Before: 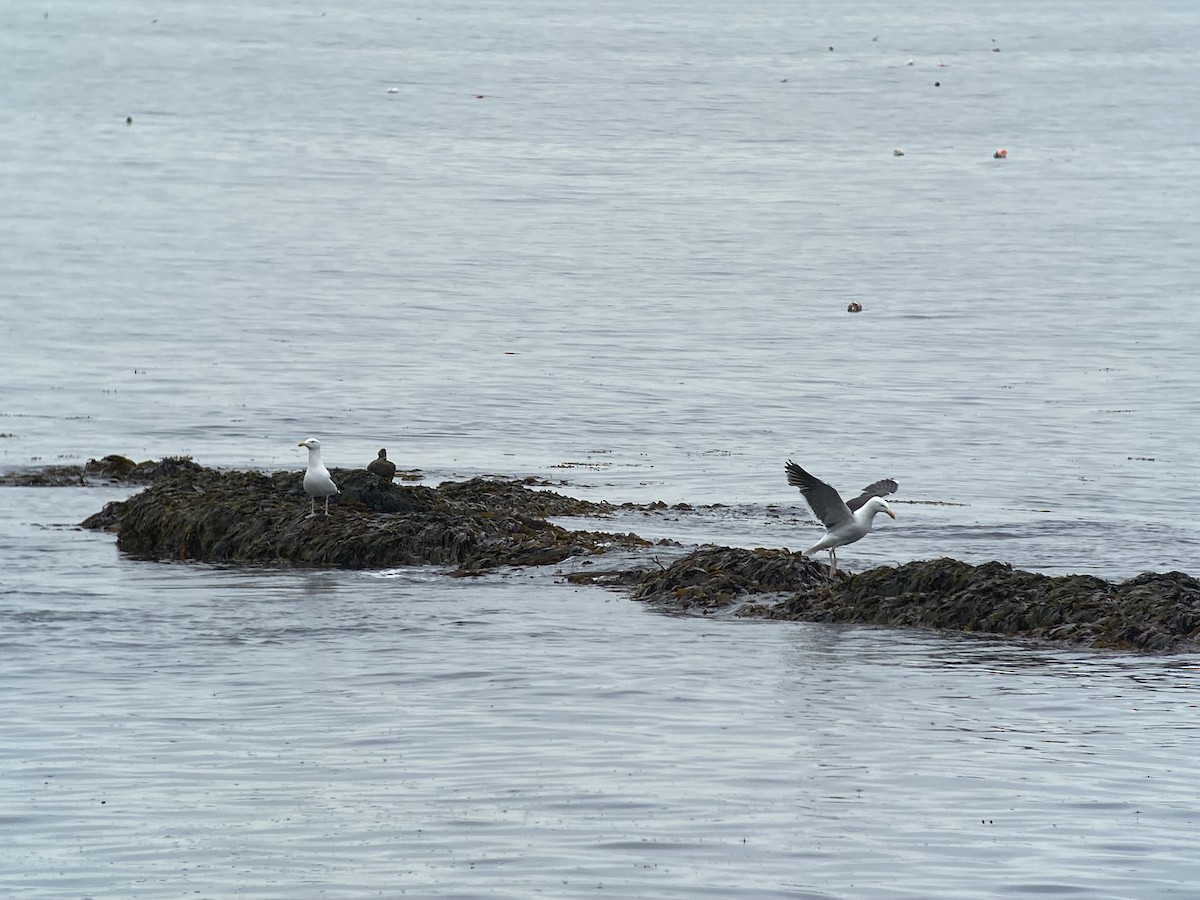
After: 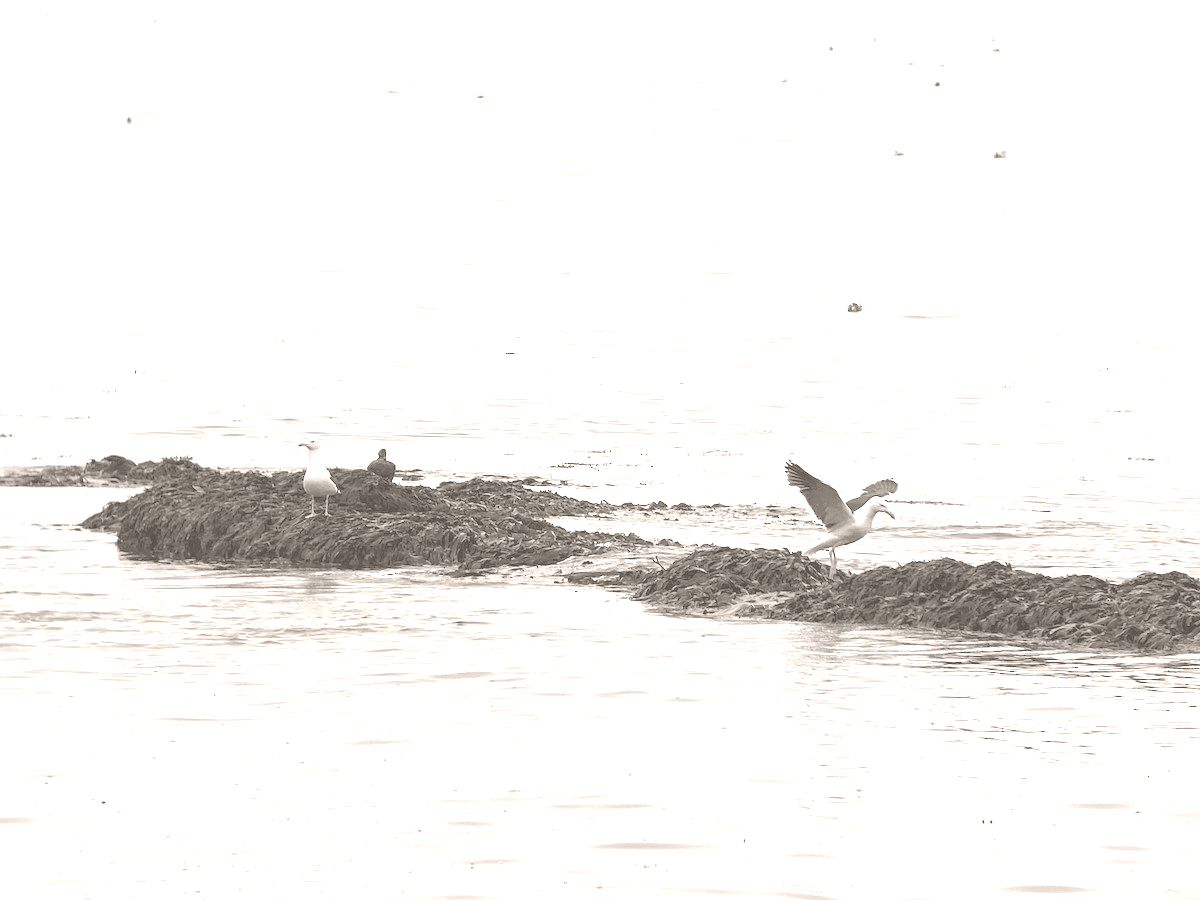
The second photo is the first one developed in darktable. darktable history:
color contrast: green-magenta contrast 0.84, blue-yellow contrast 0.86
tone equalizer: -8 EV -0.55 EV
rgb levels: mode RGB, independent channels, levels [[0, 0.474, 1], [0, 0.5, 1], [0, 0.5, 1]]
colorize: hue 34.49°, saturation 35.33%, source mix 100%, lightness 55%, version 1
